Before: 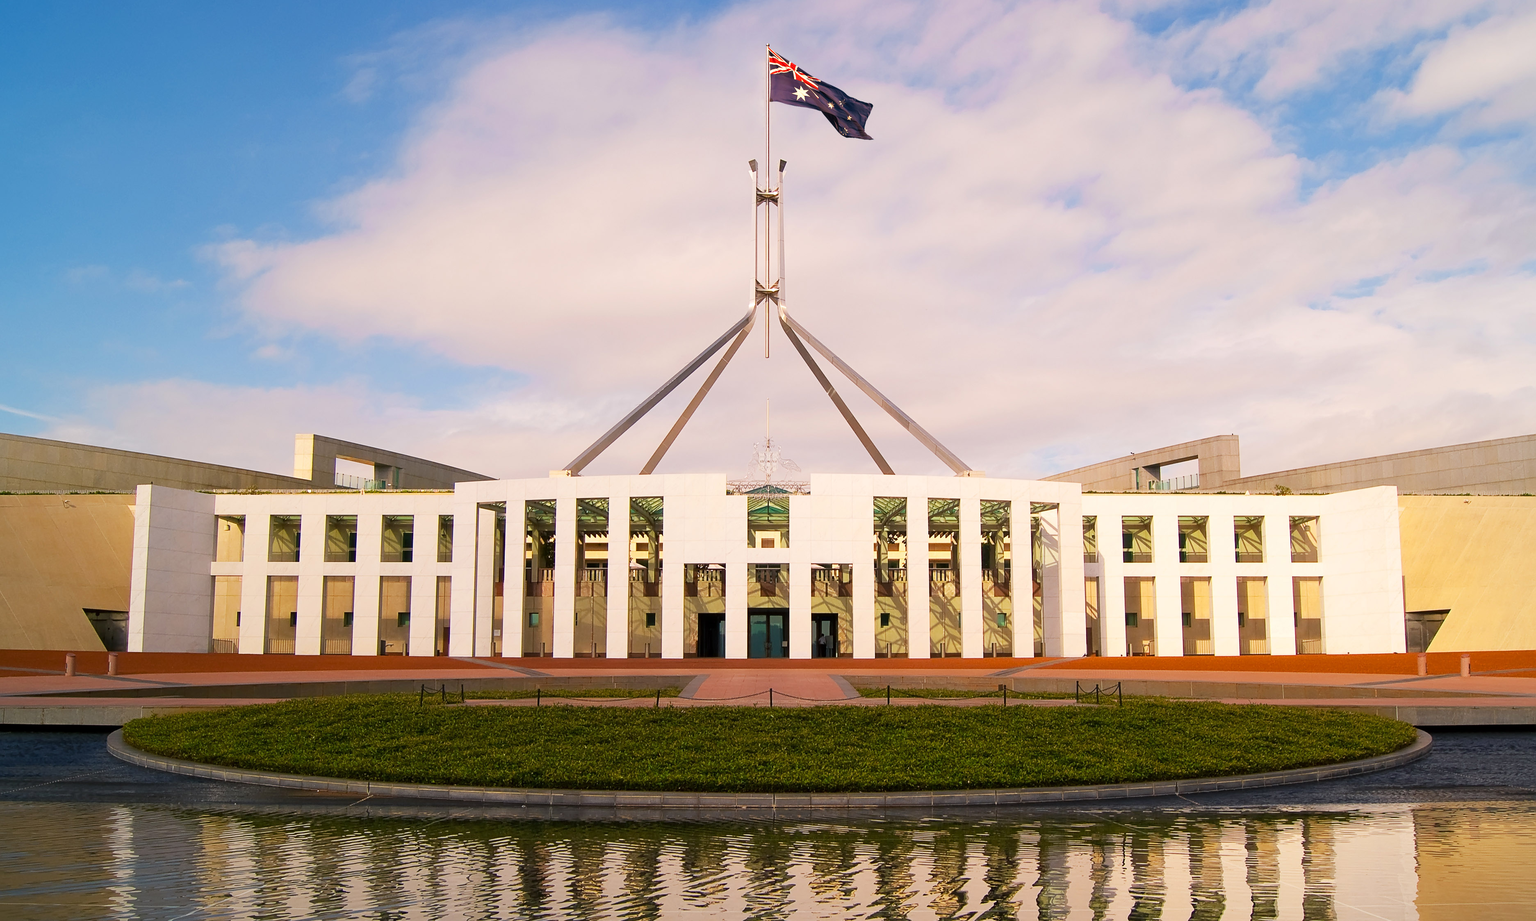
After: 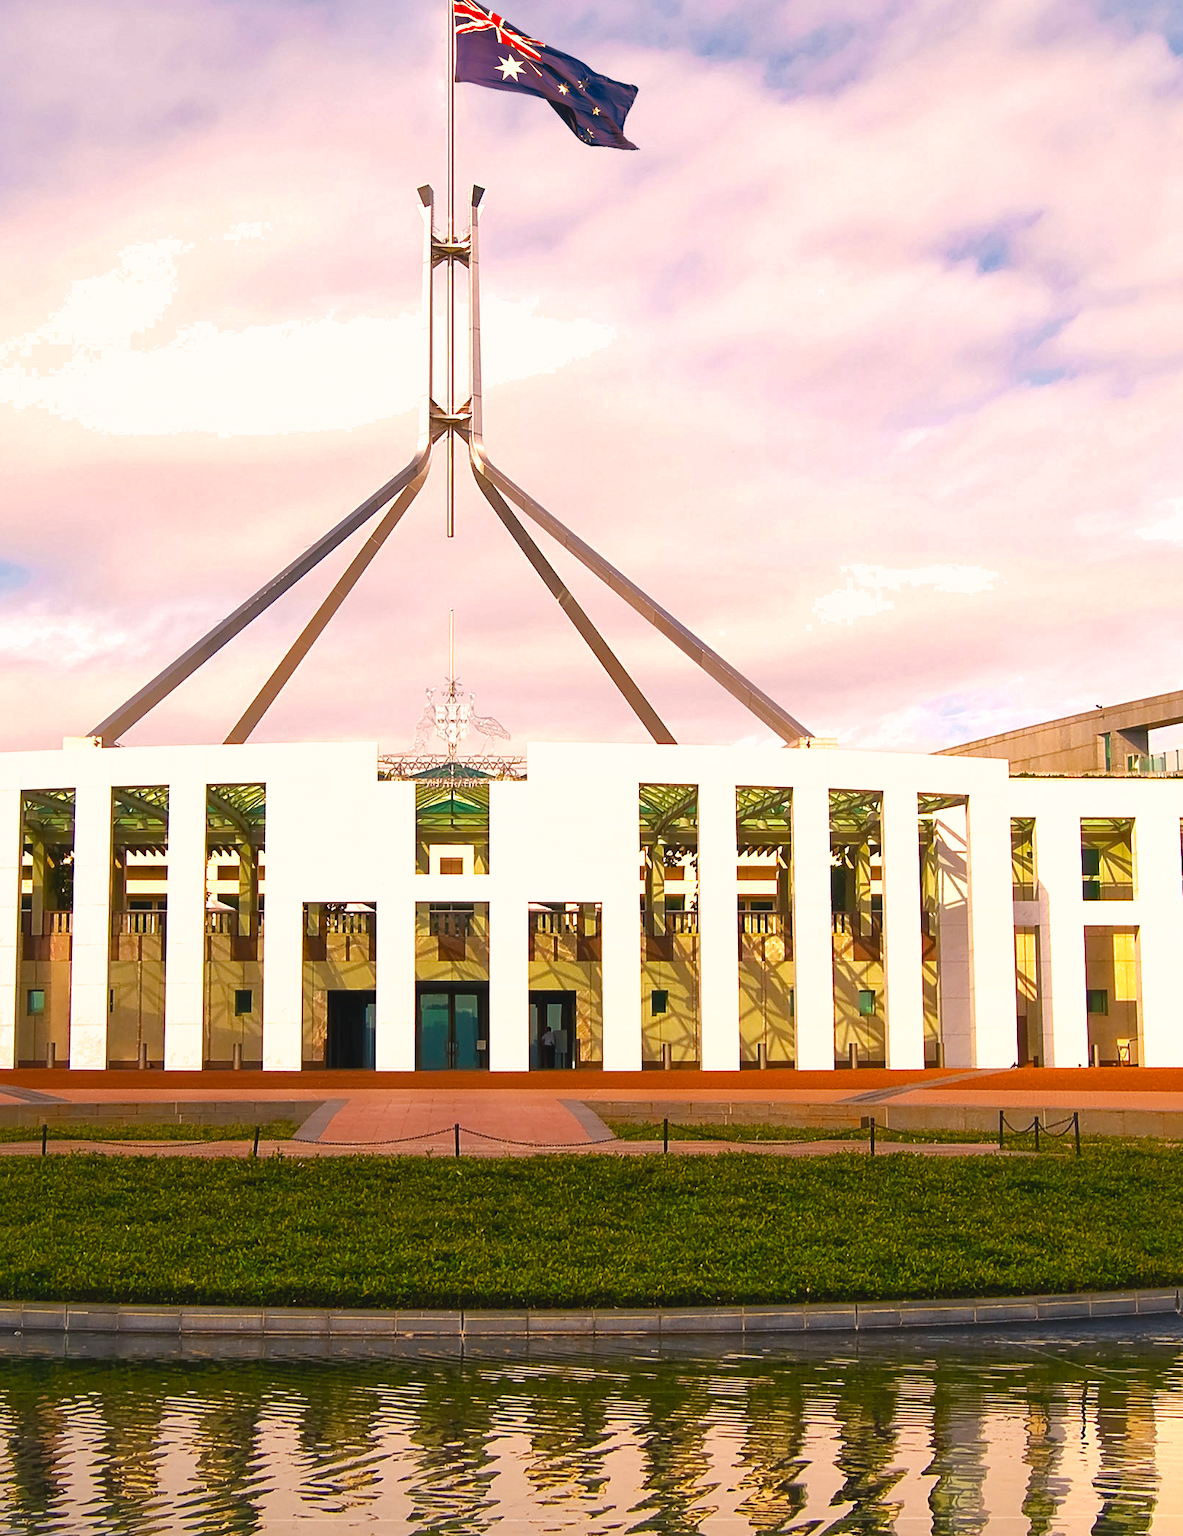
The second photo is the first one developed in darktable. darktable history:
shadows and highlights: on, module defaults
color balance rgb: shadows lift › chroma 1%, shadows lift › hue 217.2°, power › hue 310.8°, highlights gain › chroma 1%, highlights gain › hue 54°, global offset › luminance 0.5%, global offset › hue 171.6°, perceptual saturation grading › global saturation 14.09%, perceptual saturation grading › highlights -25%, perceptual saturation grading › shadows 30%, perceptual brilliance grading › highlights 13.42%, perceptual brilliance grading › mid-tones 8.05%, perceptual brilliance grading › shadows -17.45%, global vibrance 25%
crop: left 33.452%, top 6.025%, right 23.155%
